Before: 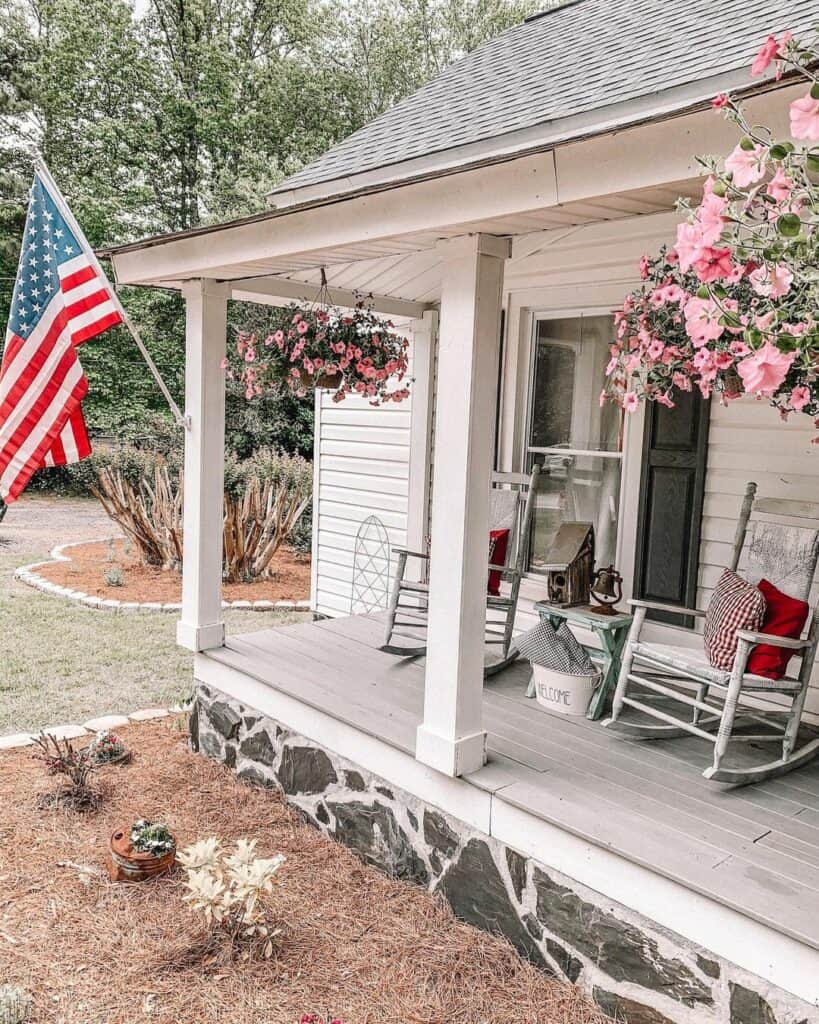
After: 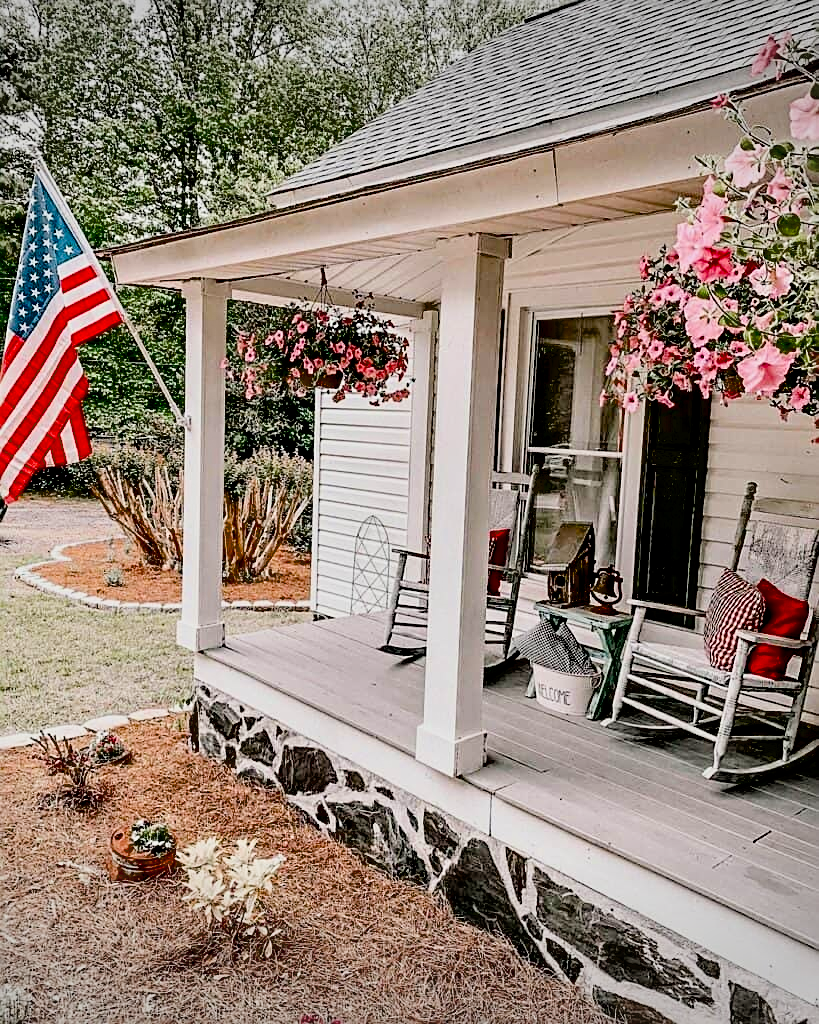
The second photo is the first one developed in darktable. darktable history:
vignetting: fall-off start 100%, brightness -0.282, width/height ratio 1.31
filmic rgb: black relative exposure -7.75 EV, white relative exposure 4.4 EV, threshold 3 EV, target black luminance 0%, hardness 3.76, latitude 50.51%, contrast 1.074, highlights saturation mix 10%, shadows ↔ highlights balance -0.22%, color science v4 (2020), enable highlight reconstruction true
local contrast: mode bilateral grid, contrast 15, coarseness 36, detail 105%, midtone range 0.2
exposure: black level correction 0.056, exposure -0.039 EV, compensate highlight preservation false
sharpen: on, module defaults
contrast equalizer: y [[0.535, 0.543, 0.548, 0.548, 0.542, 0.532], [0.5 ×6], [0.5 ×6], [0 ×6], [0 ×6]]
white balance: emerald 1
